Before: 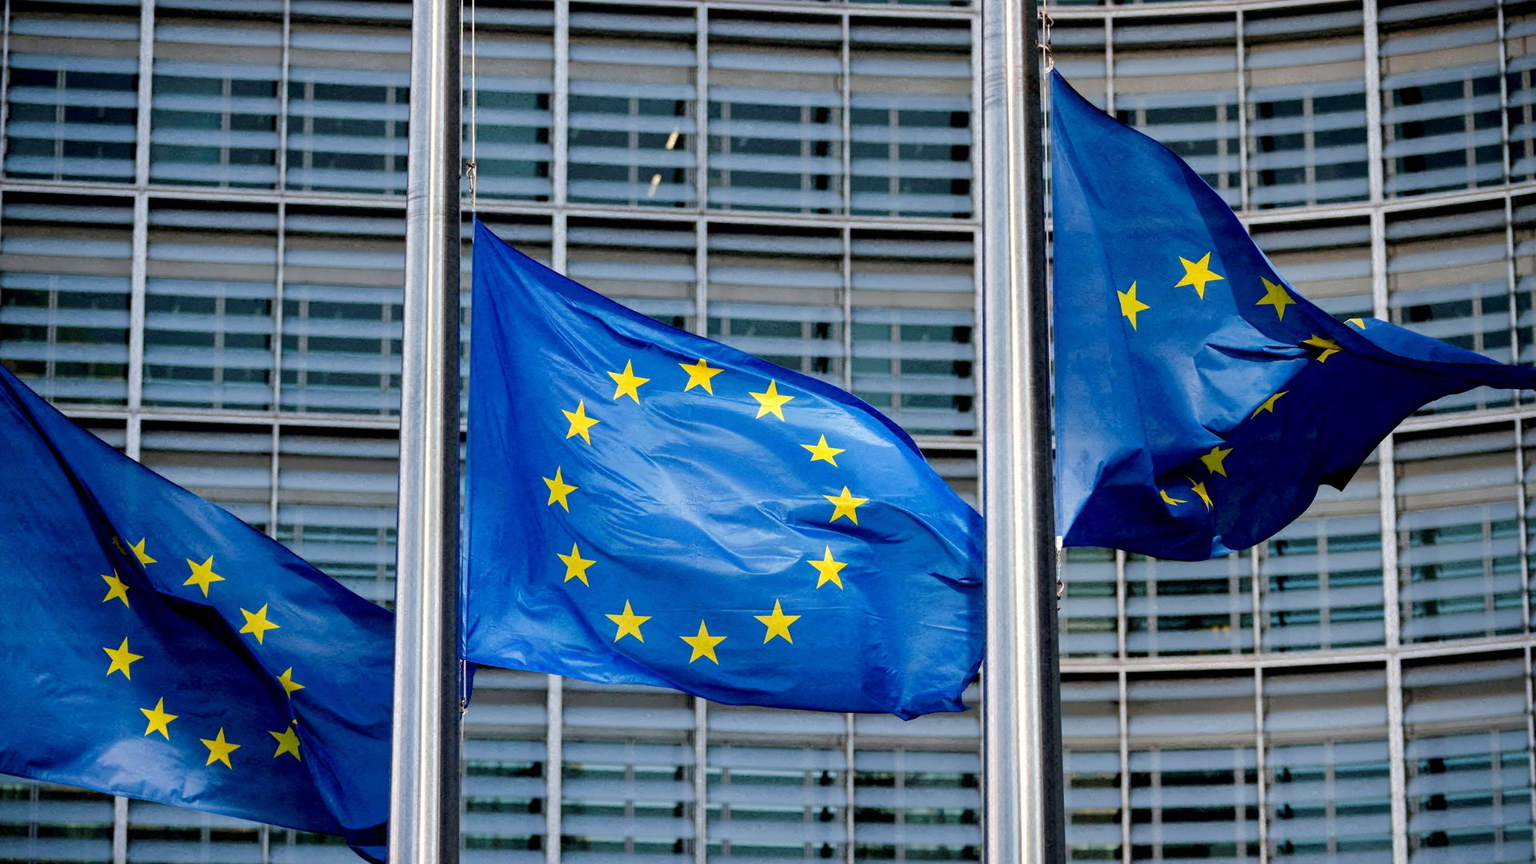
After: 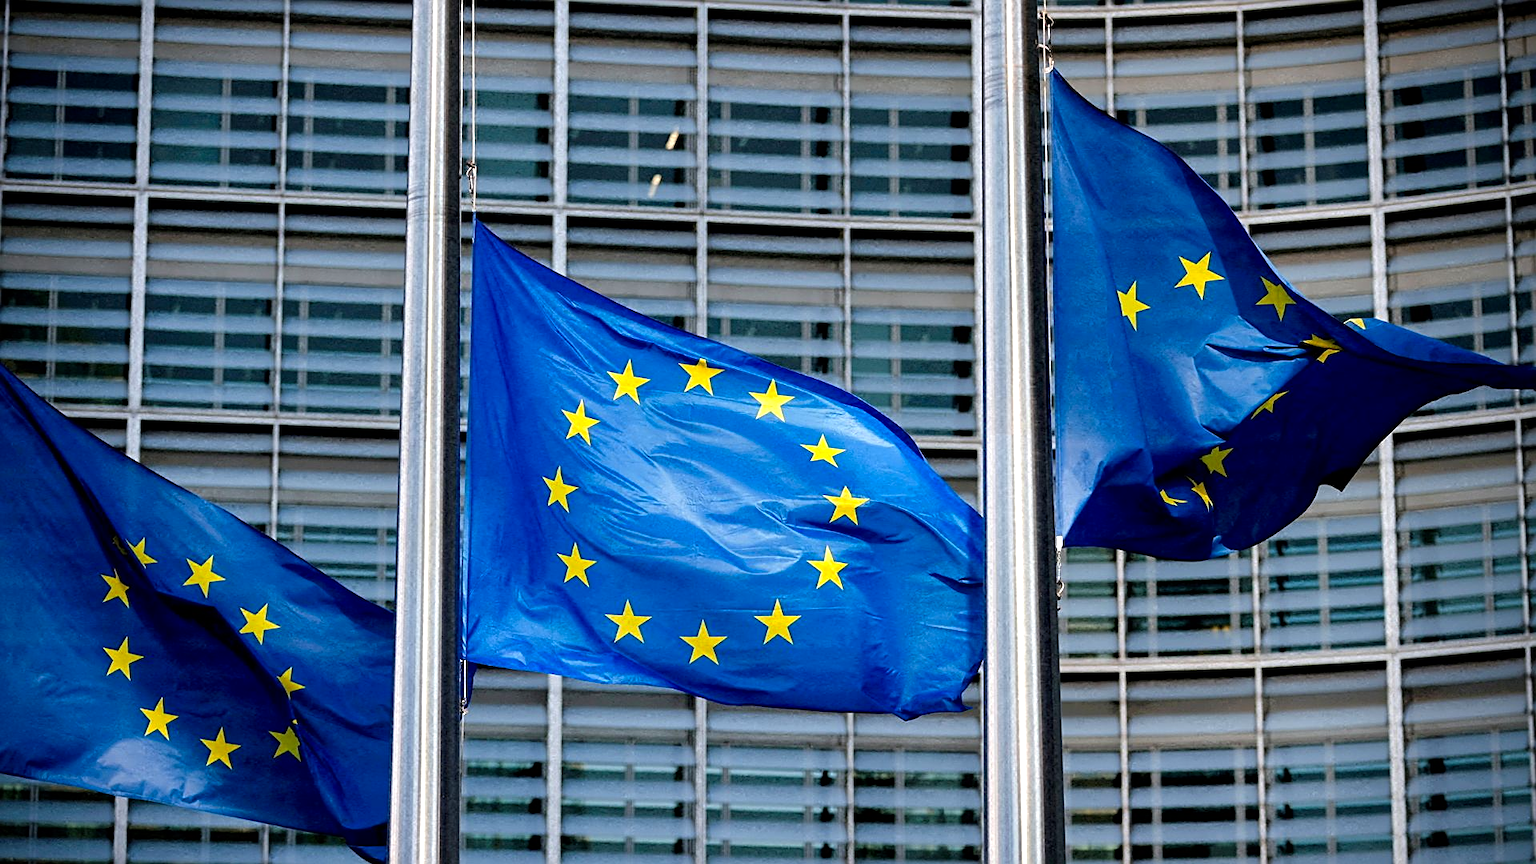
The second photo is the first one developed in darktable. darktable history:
sharpen: on, module defaults
rotate and perspective: crop left 0, crop top 0
vignetting: saturation 0, unbound false
color balance: contrast 10%
